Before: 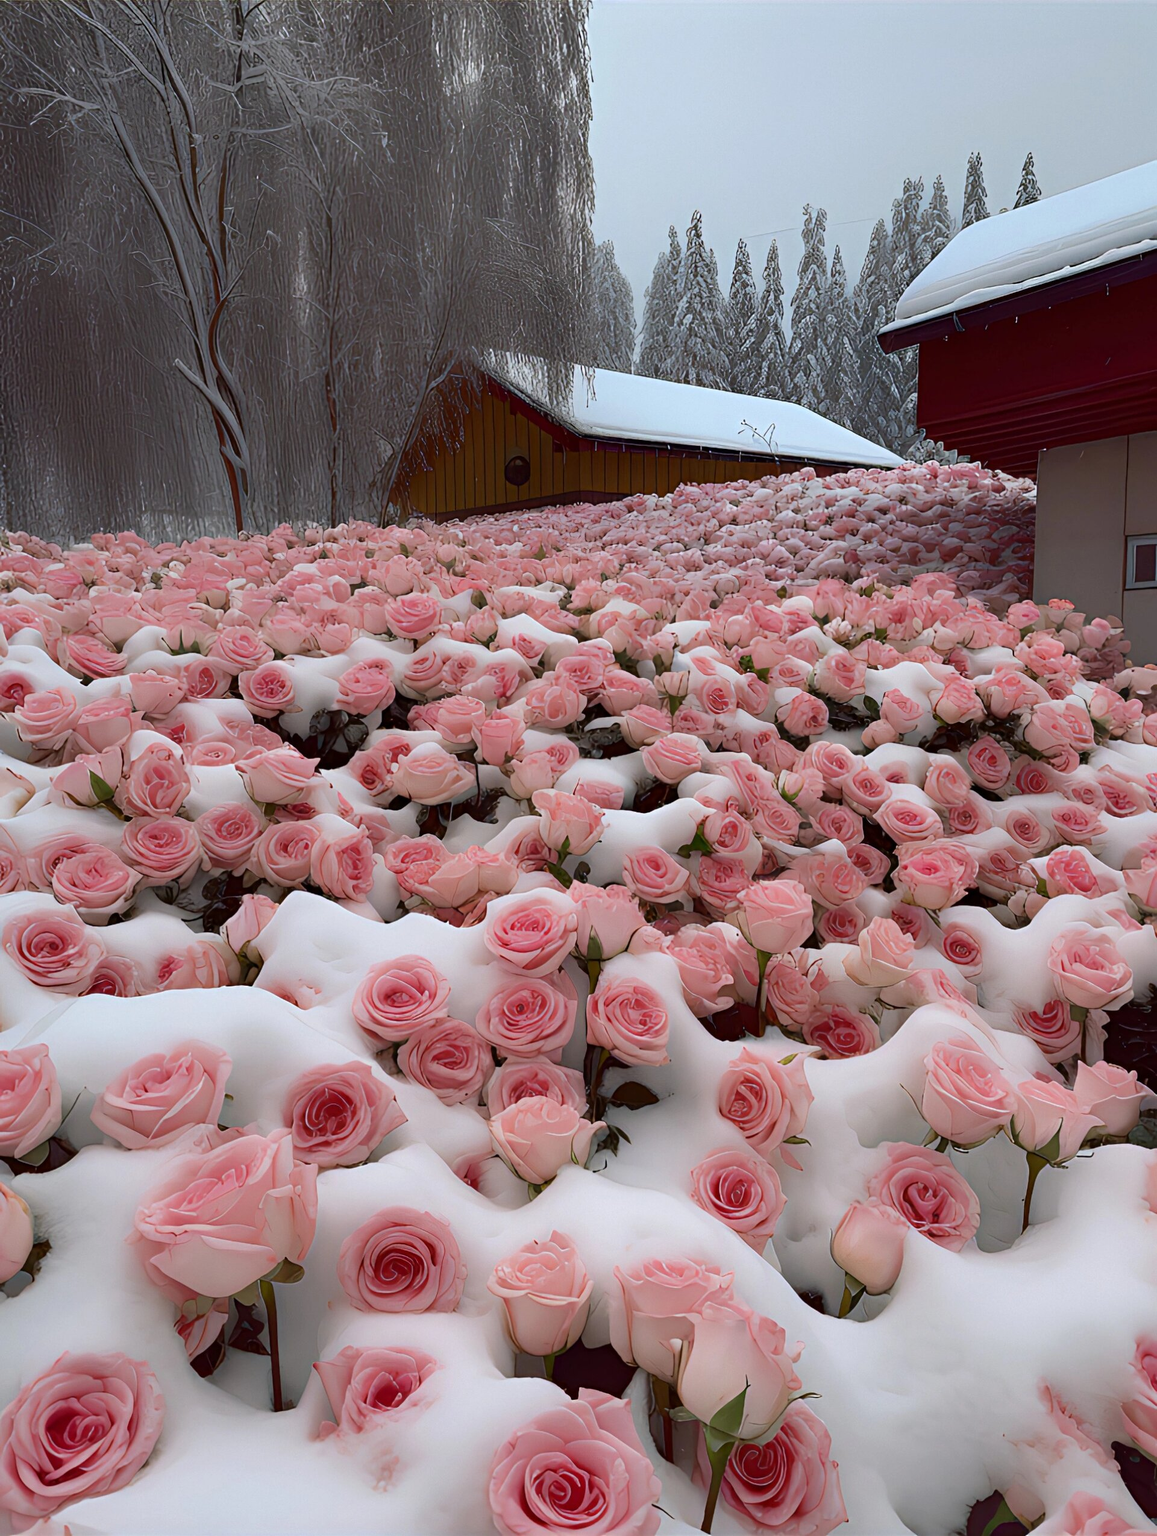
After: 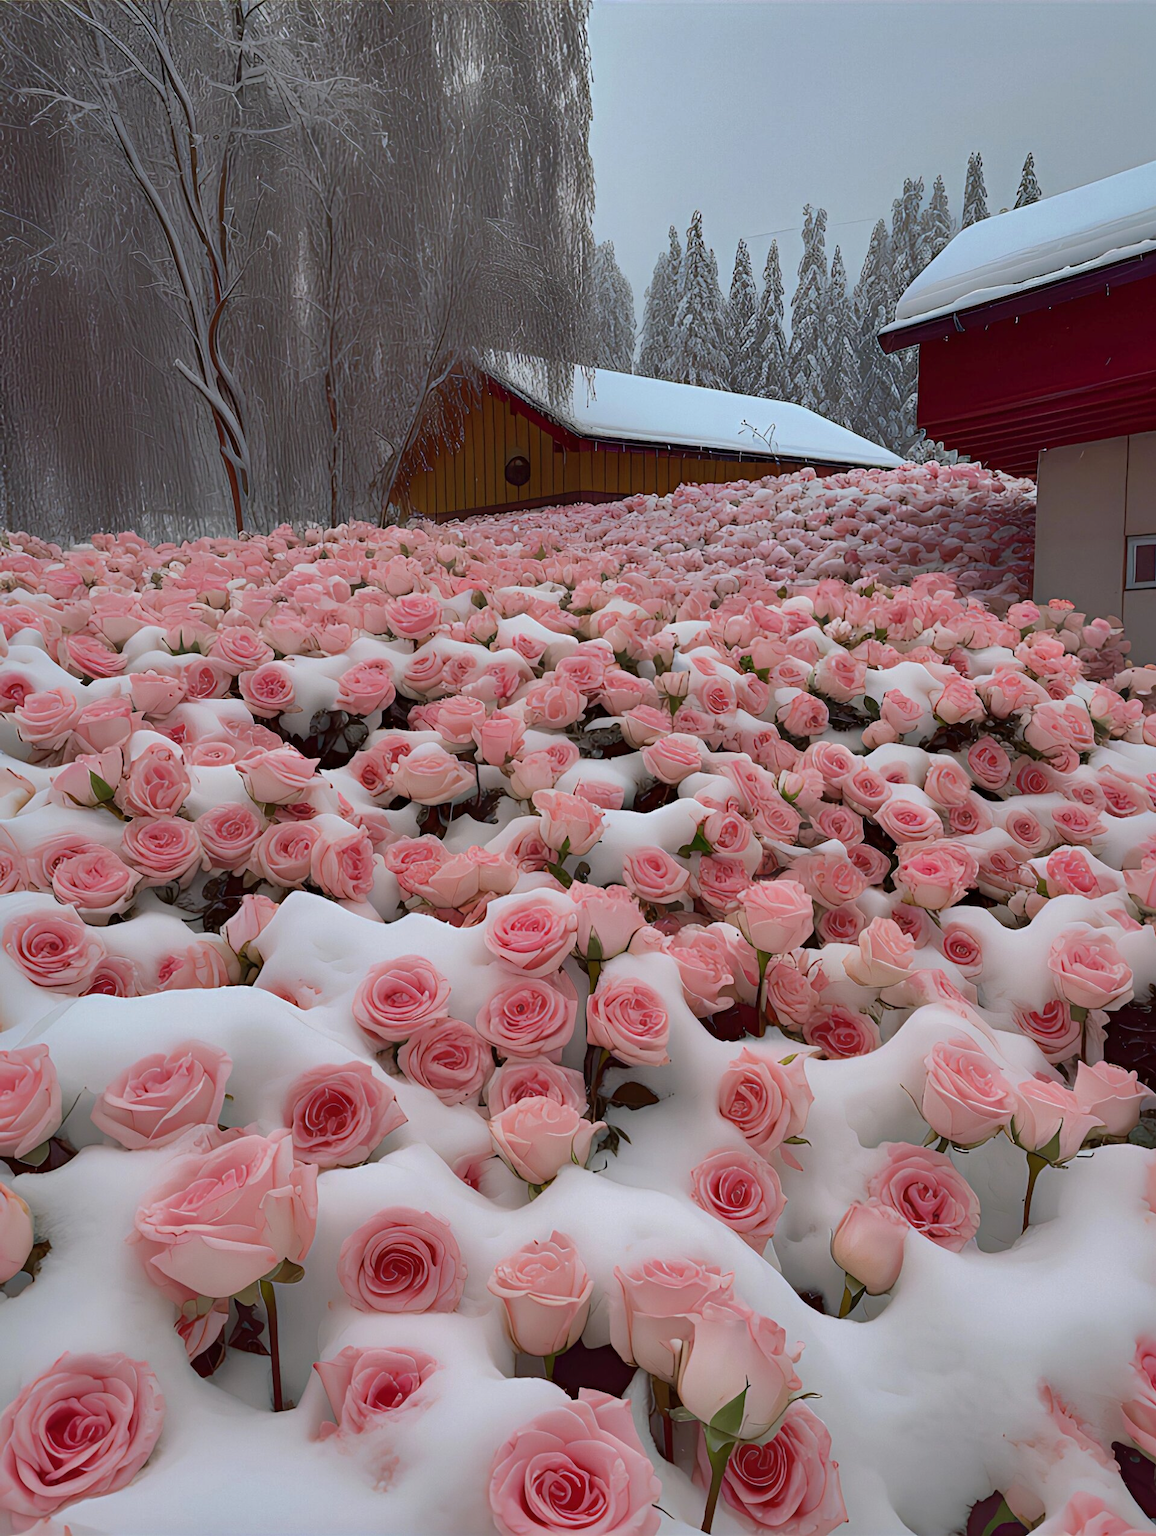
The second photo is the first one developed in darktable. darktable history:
shadows and highlights: shadows 39.22, highlights -59.91, highlights color adjustment 49.6%
